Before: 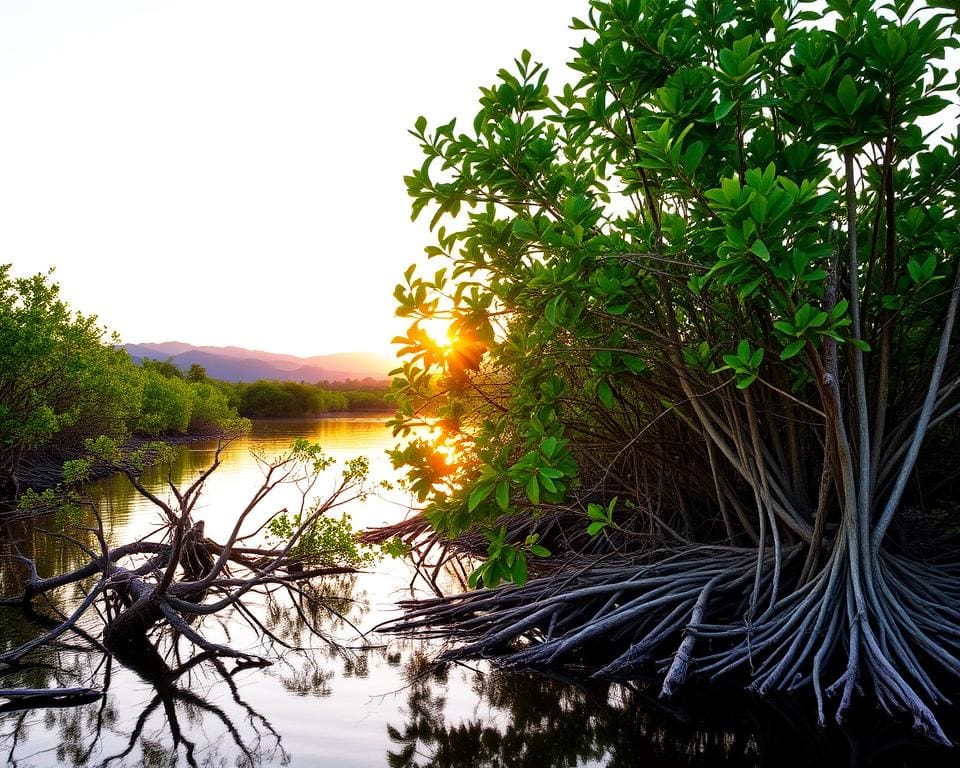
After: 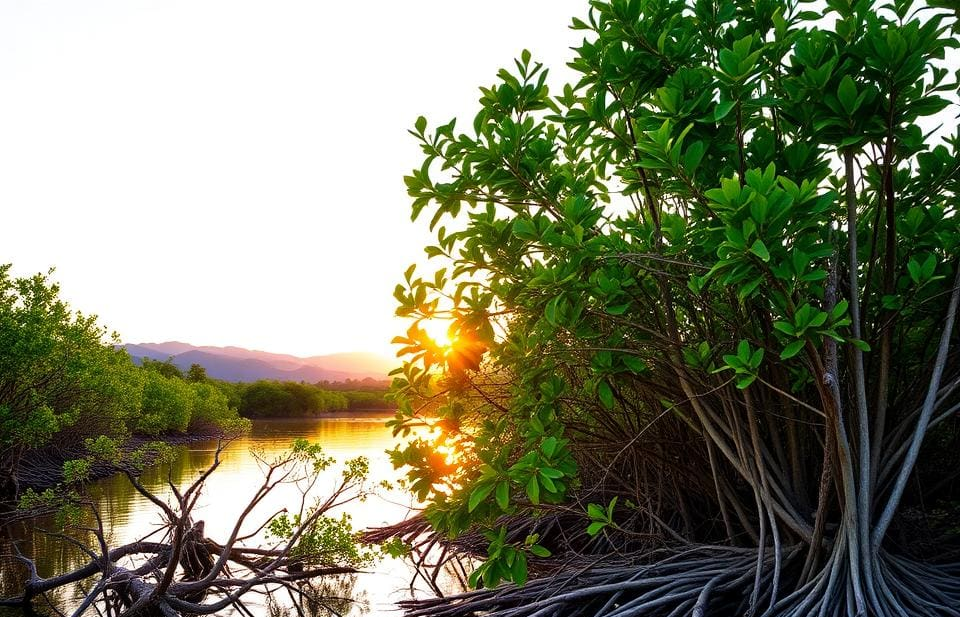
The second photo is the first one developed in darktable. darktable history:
crop: bottom 19.623%
